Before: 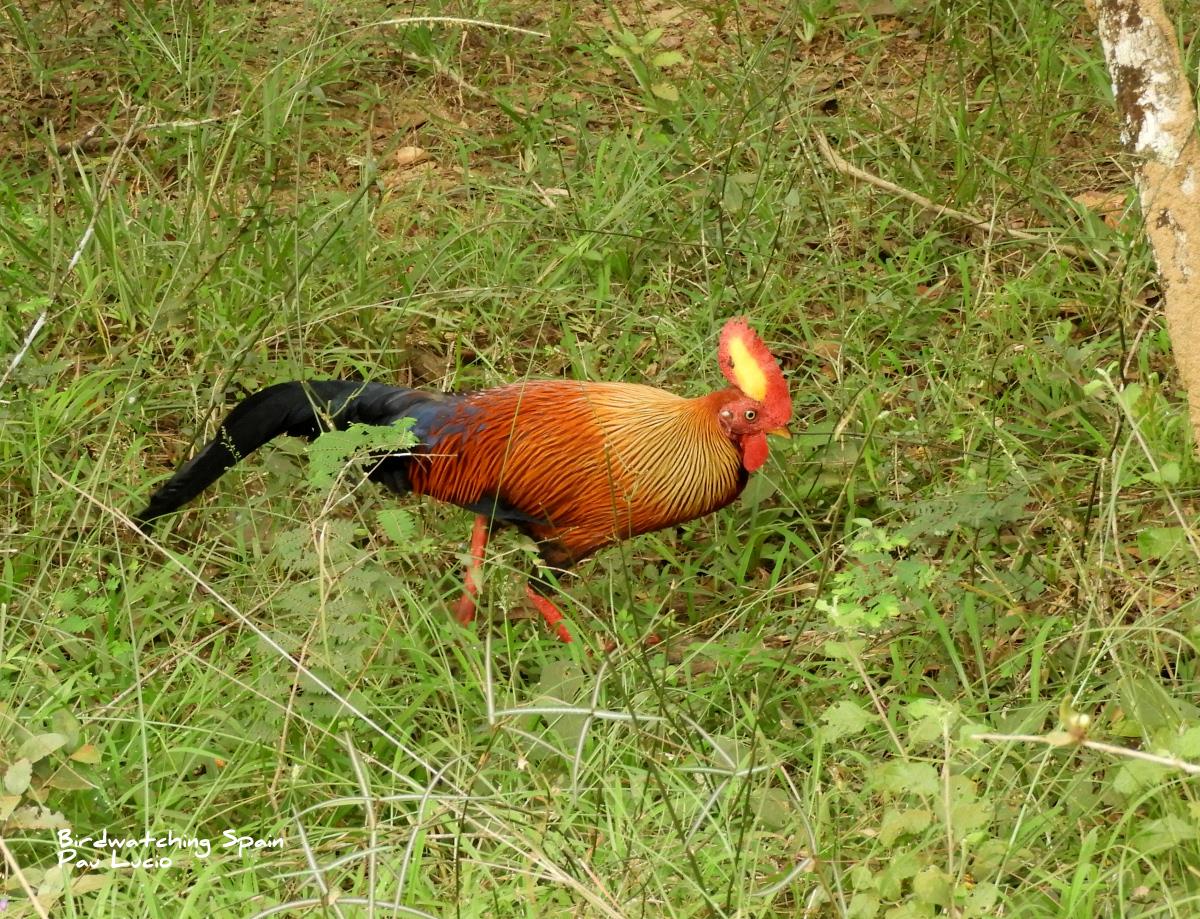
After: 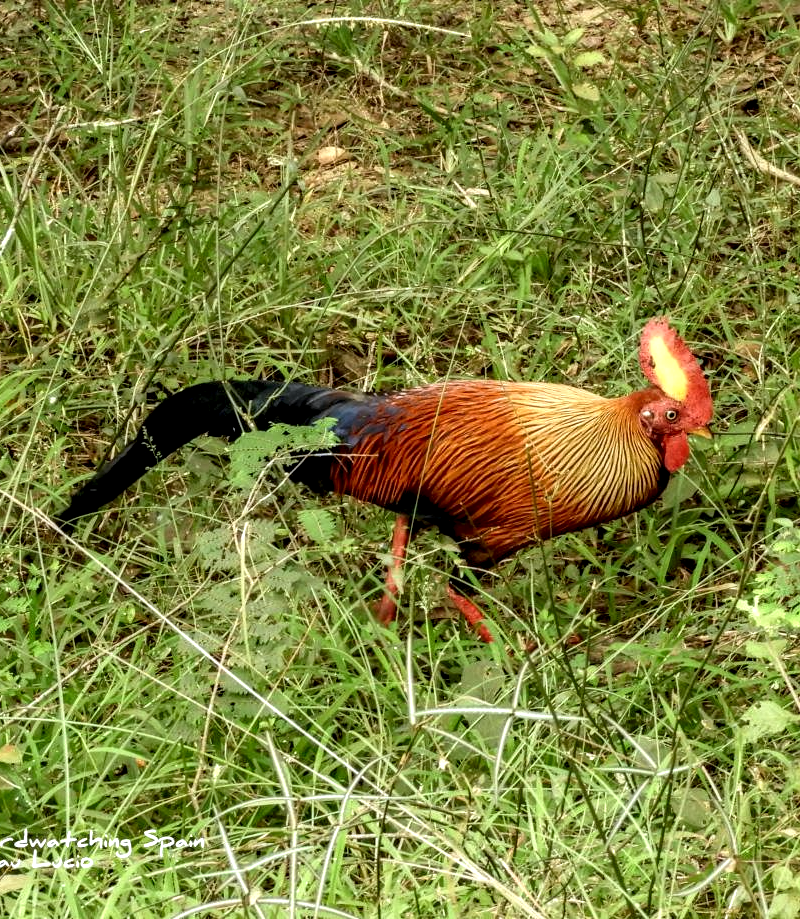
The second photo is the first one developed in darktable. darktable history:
white balance: red 0.974, blue 1.044
crop and rotate: left 6.617%, right 26.717%
local contrast: highlights 19%, detail 186%
